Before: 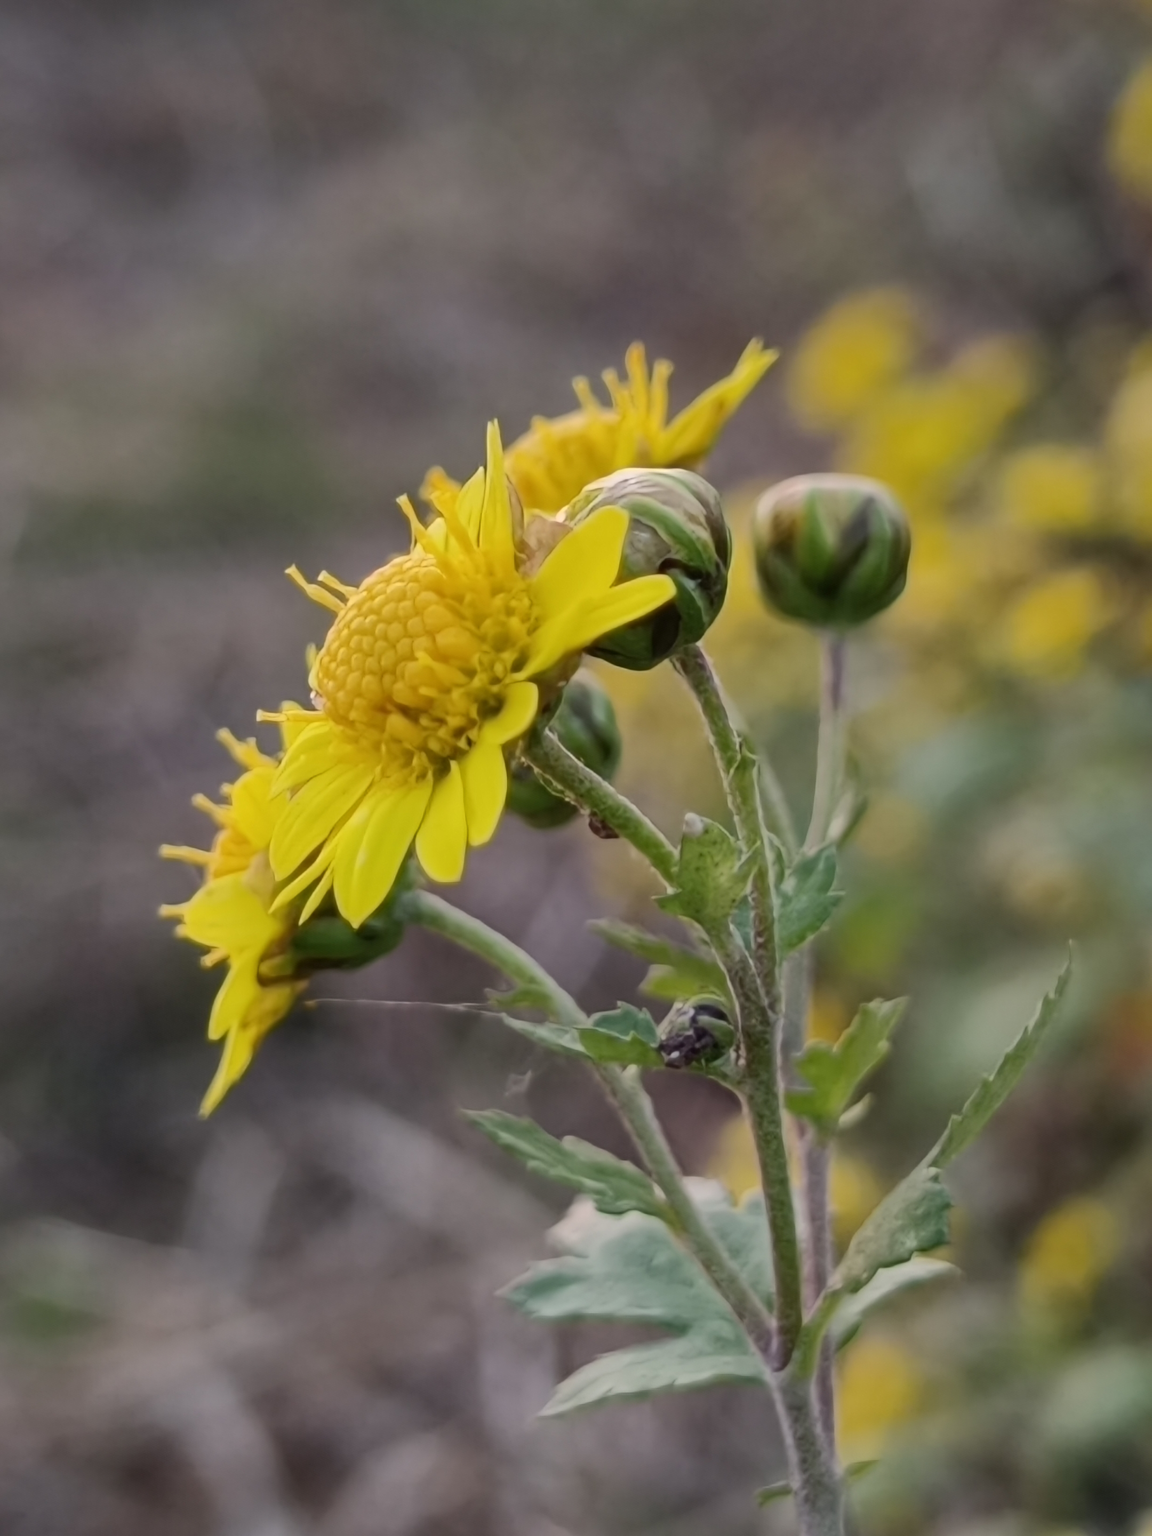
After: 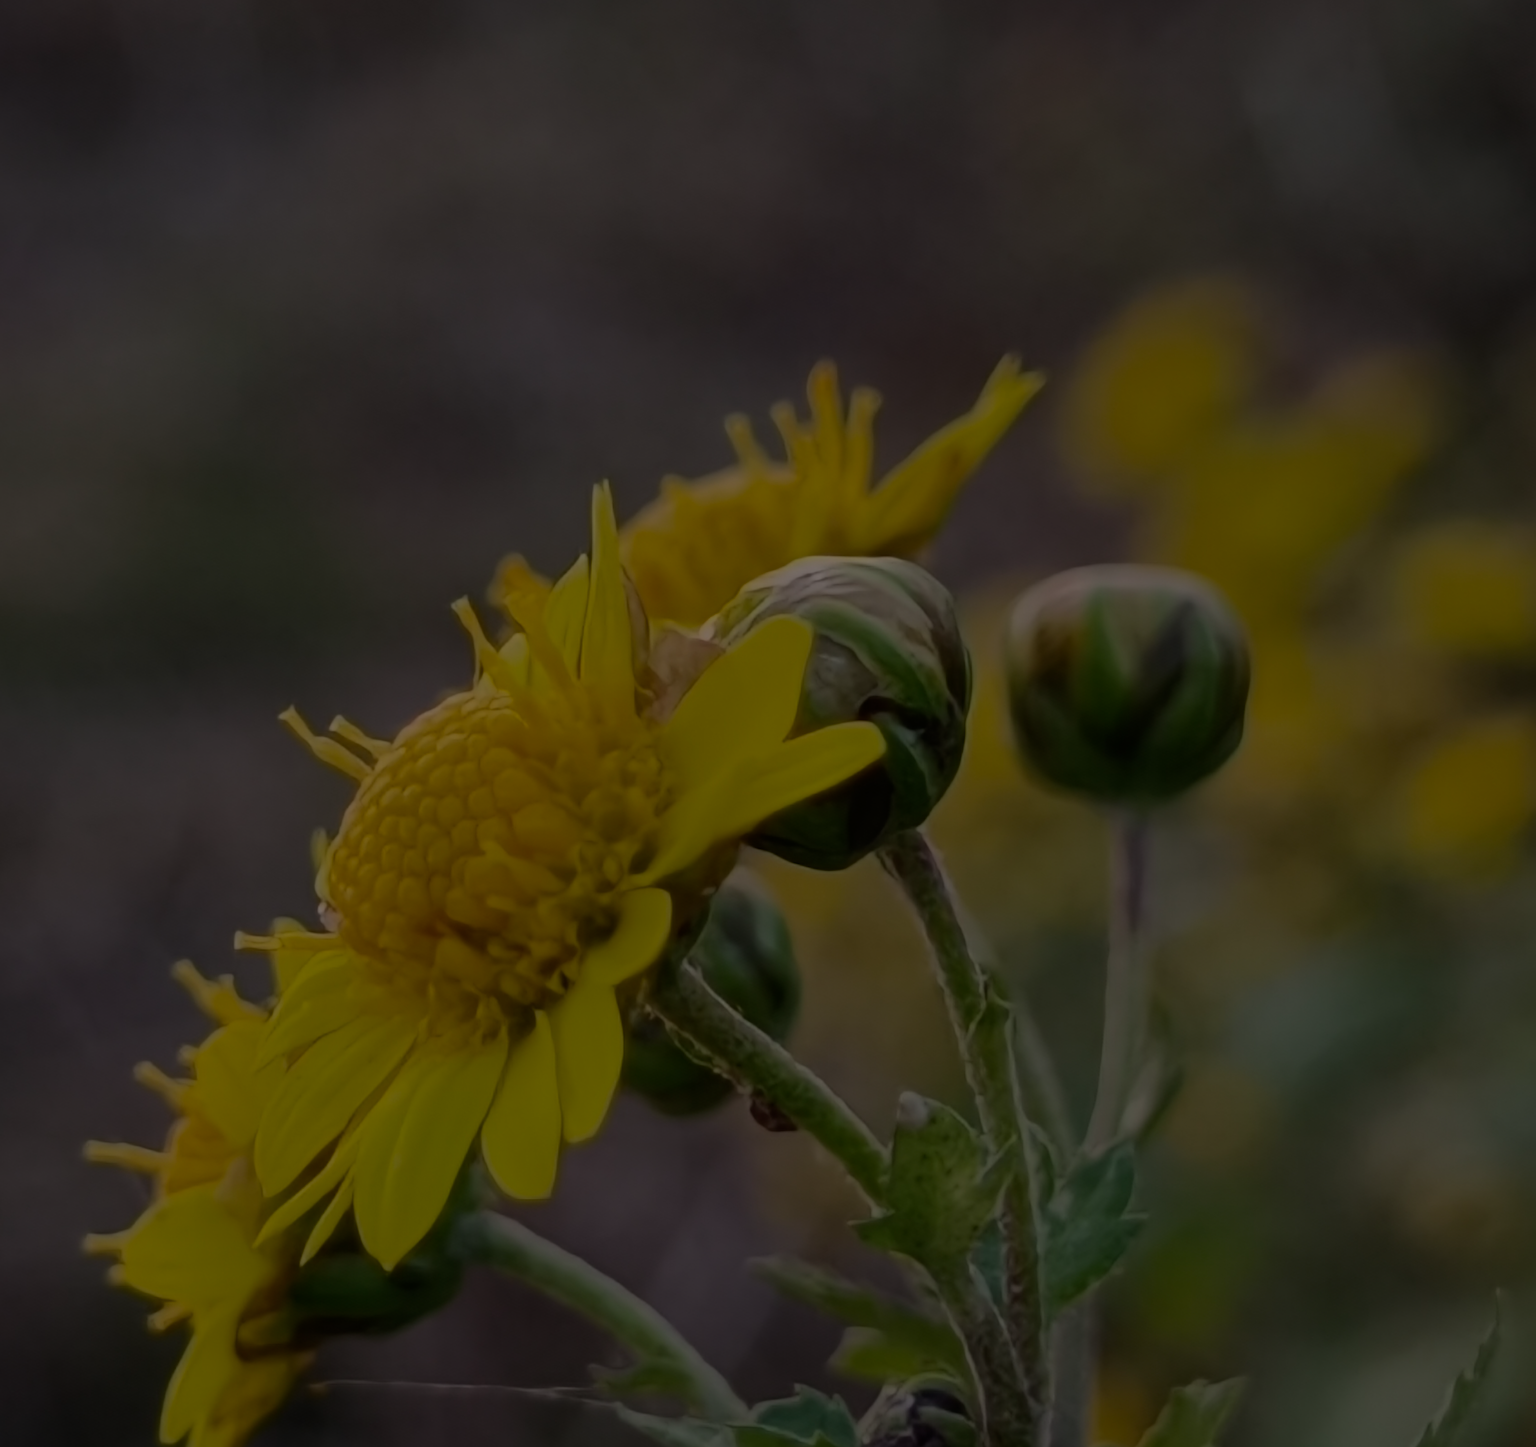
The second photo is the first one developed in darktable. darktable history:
crop and rotate: left 9.228%, top 7.186%, right 4.852%, bottom 32.092%
exposure: exposure -2.429 EV, compensate highlight preservation false
